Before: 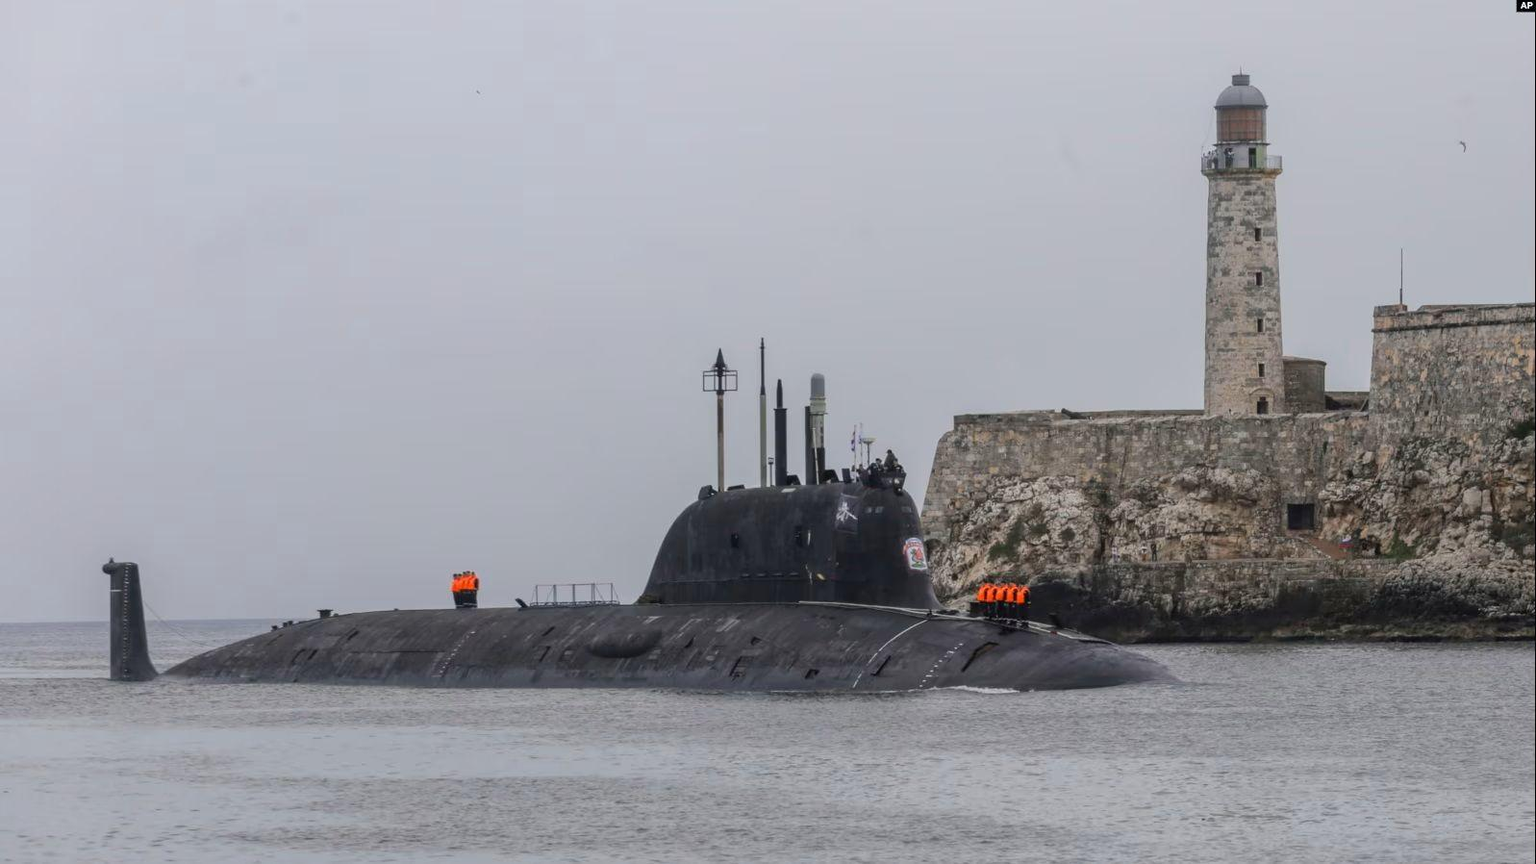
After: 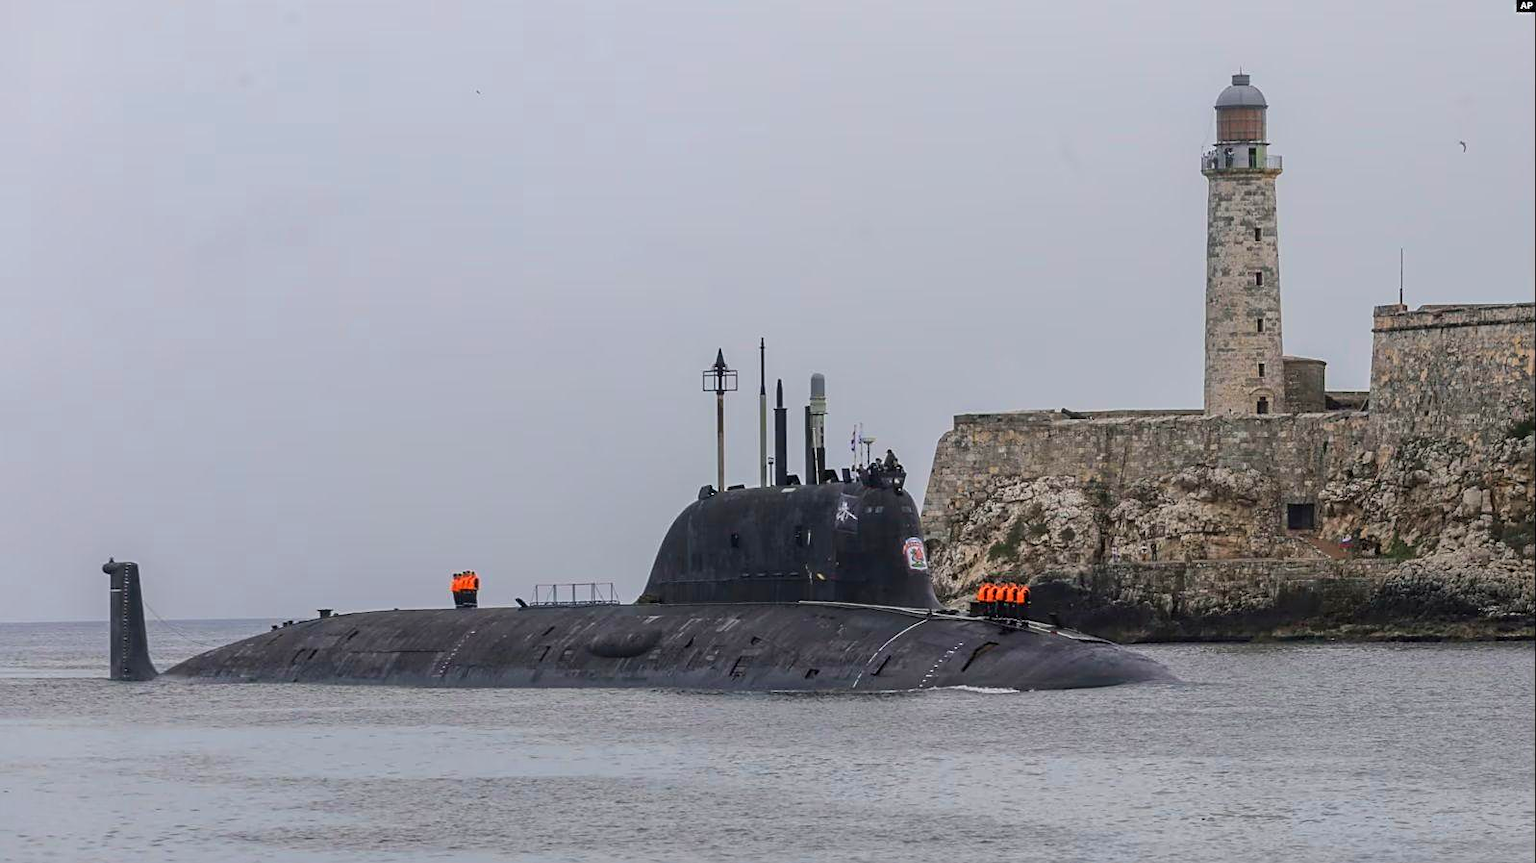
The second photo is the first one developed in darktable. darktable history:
white balance: emerald 1
sharpen: on, module defaults
velvia: on, module defaults
